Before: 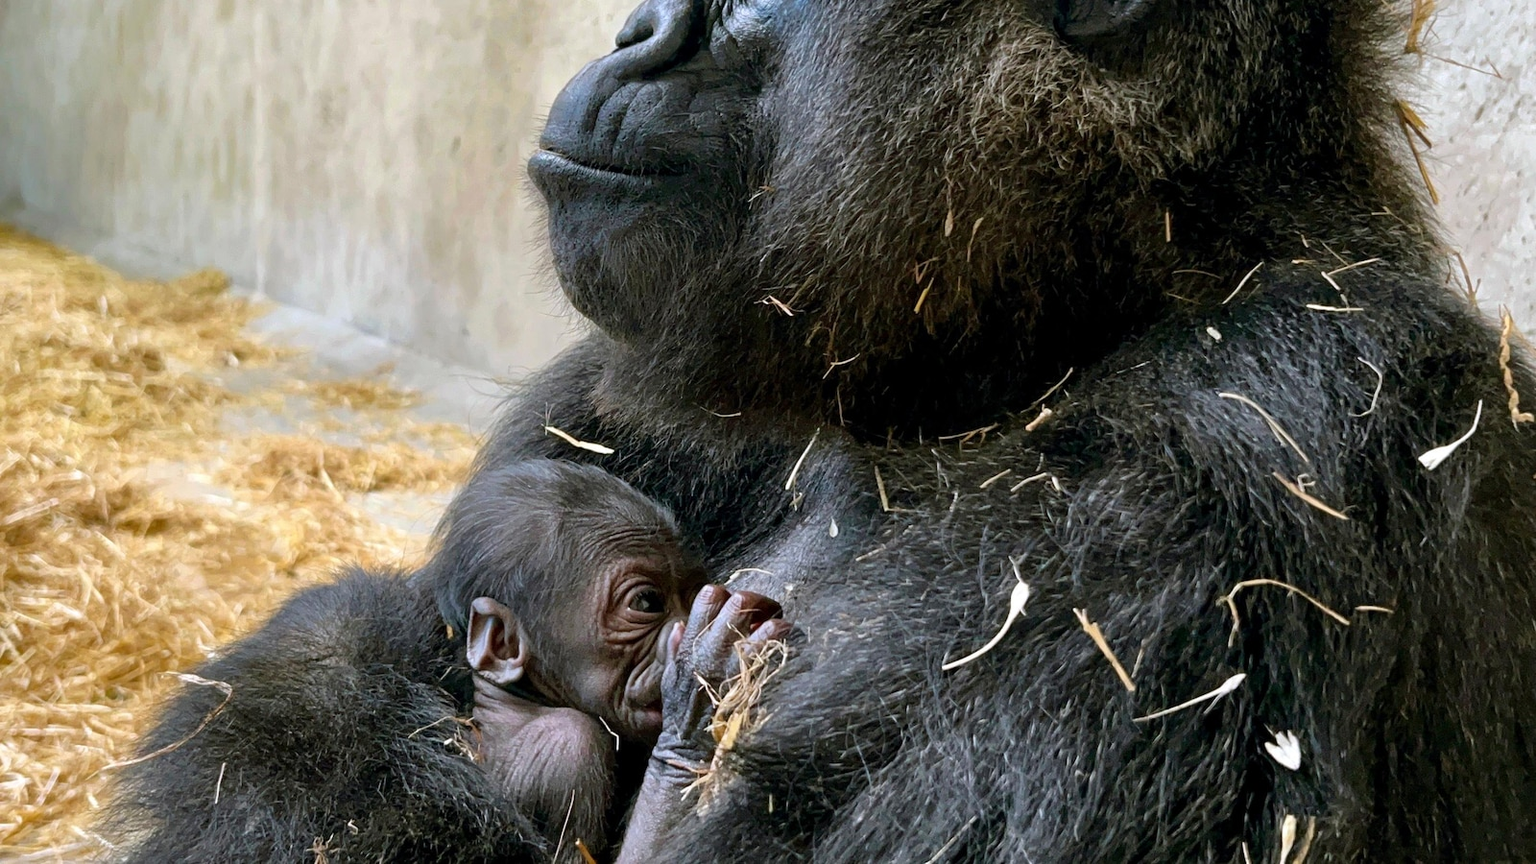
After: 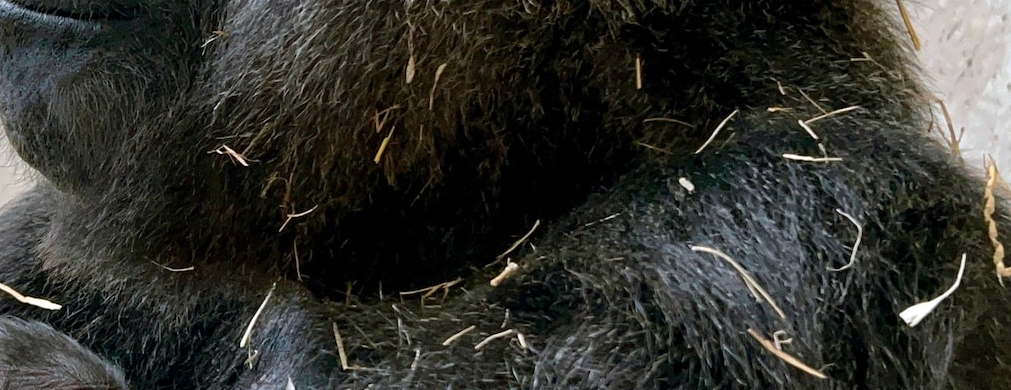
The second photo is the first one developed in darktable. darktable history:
crop: left 36.165%, top 18.199%, right 0.619%, bottom 38.444%
